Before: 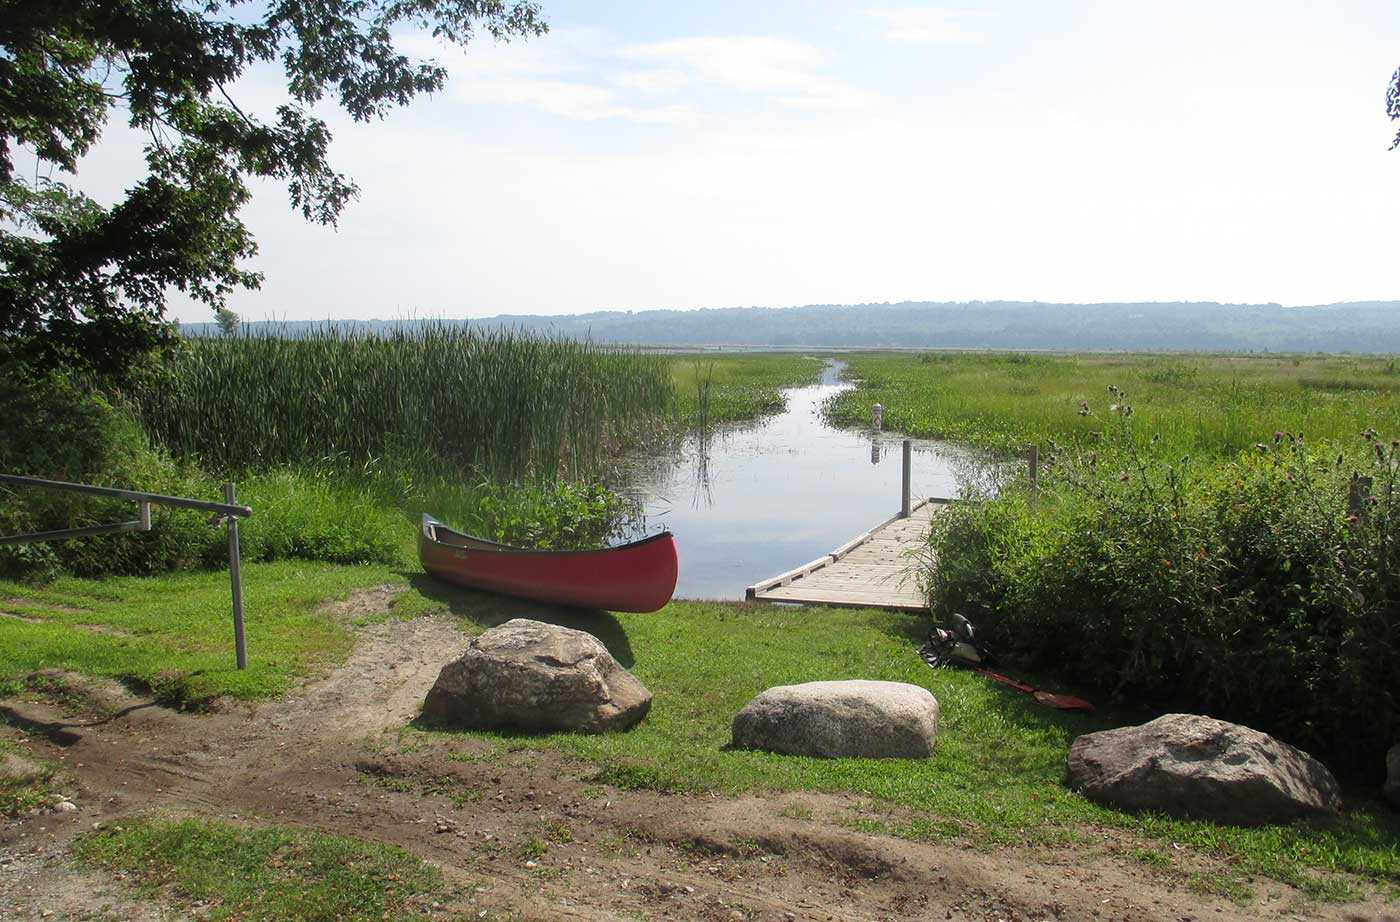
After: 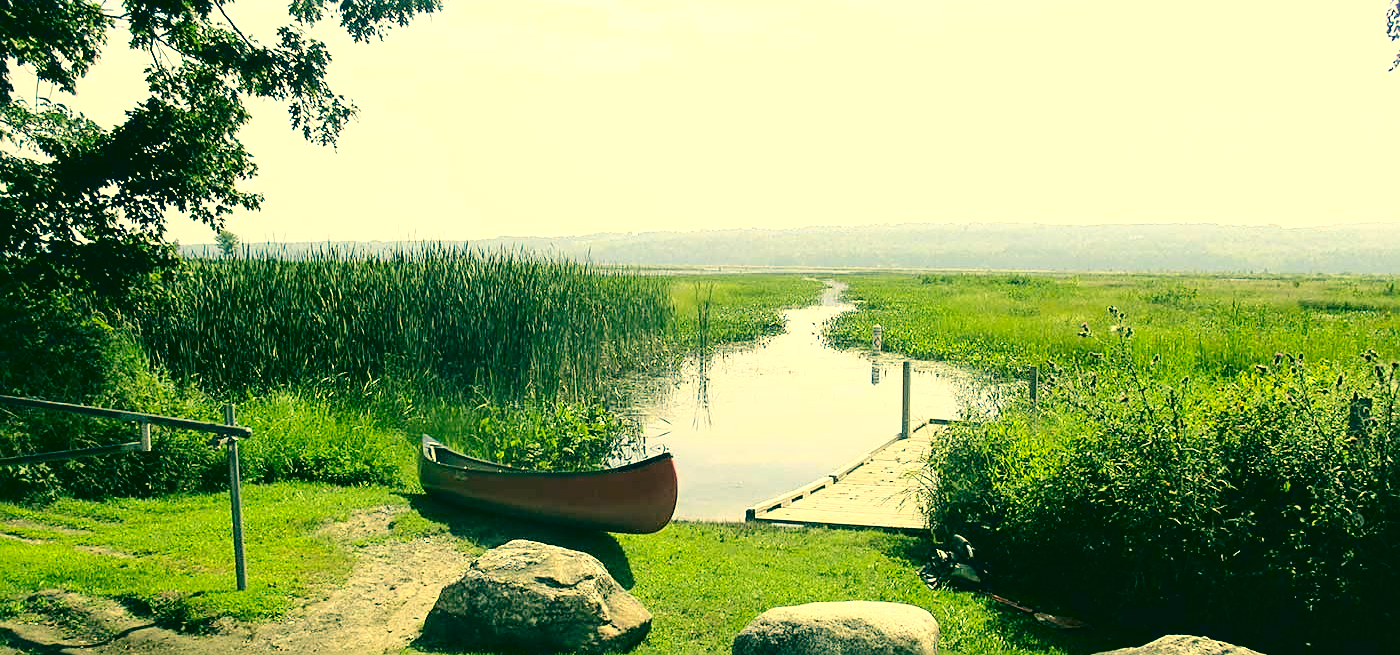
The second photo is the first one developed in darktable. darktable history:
tone curve: curves: ch0 [(0, 0) (0.003, 0) (0.011, 0.001) (0.025, 0.003) (0.044, 0.005) (0.069, 0.011) (0.1, 0.021) (0.136, 0.035) (0.177, 0.079) (0.224, 0.134) (0.277, 0.219) (0.335, 0.315) (0.399, 0.42) (0.468, 0.529) (0.543, 0.636) (0.623, 0.727) (0.709, 0.805) (0.801, 0.88) (0.898, 0.957) (1, 1)], color space Lab, independent channels, preserve colors none
color correction: highlights a* 1.94, highlights b* 34.17, shadows a* -36.52, shadows b* -6.18
crop and rotate: top 8.652%, bottom 20.254%
exposure: black level correction 0.001, exposure 0.499 EV, compensate exposure bias true, compensate highlight preservation false
sharpen: on, module defaults
